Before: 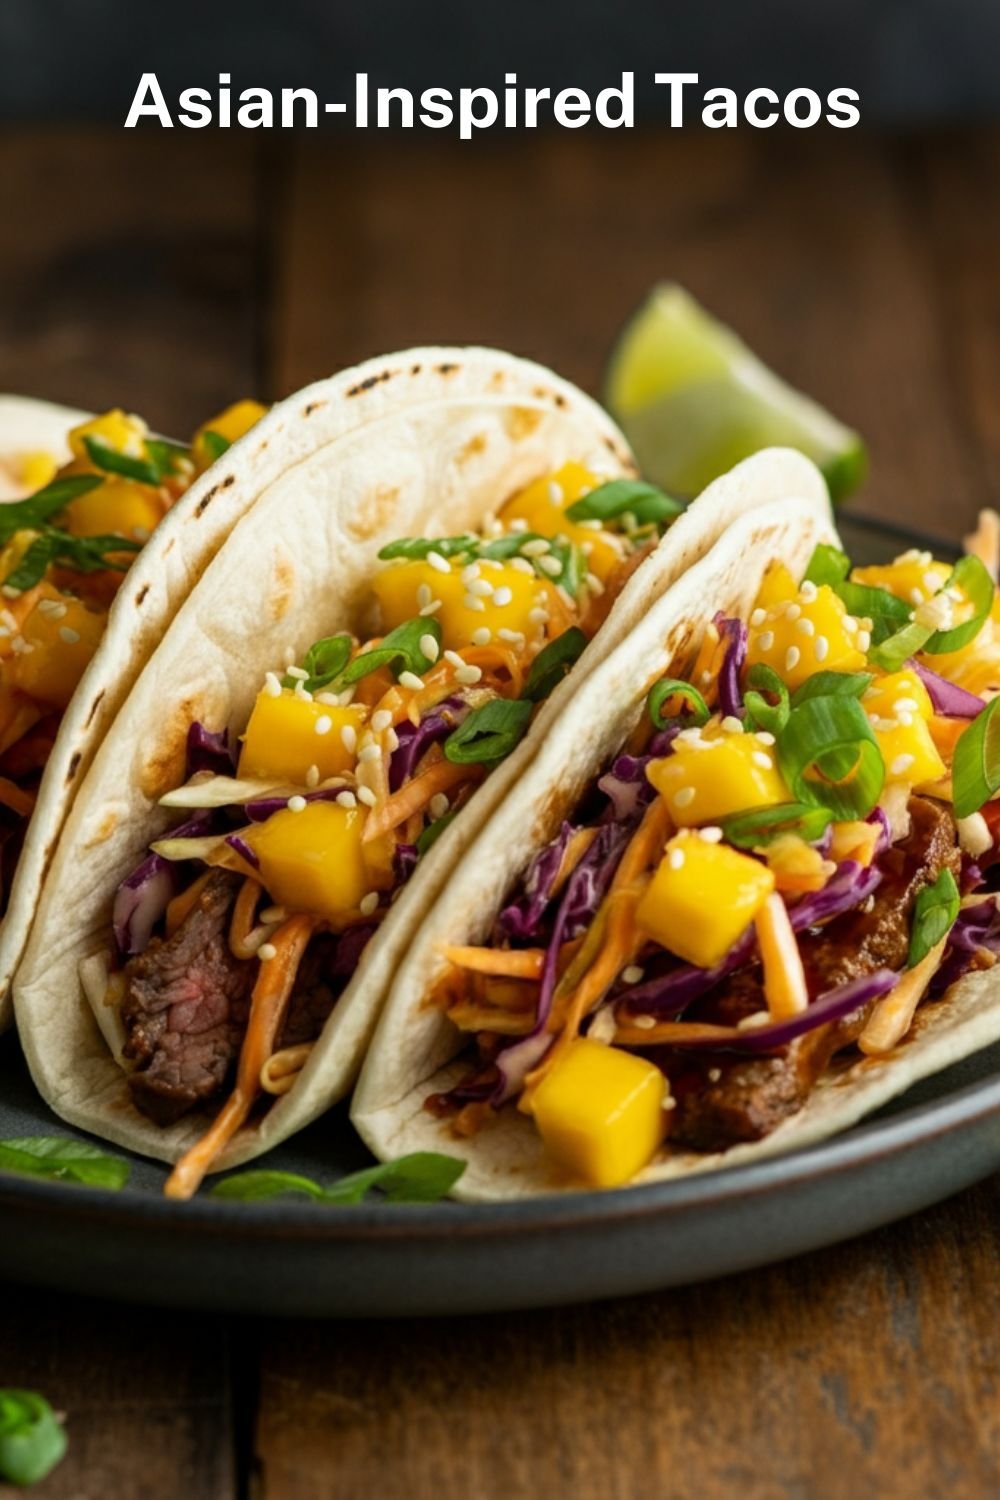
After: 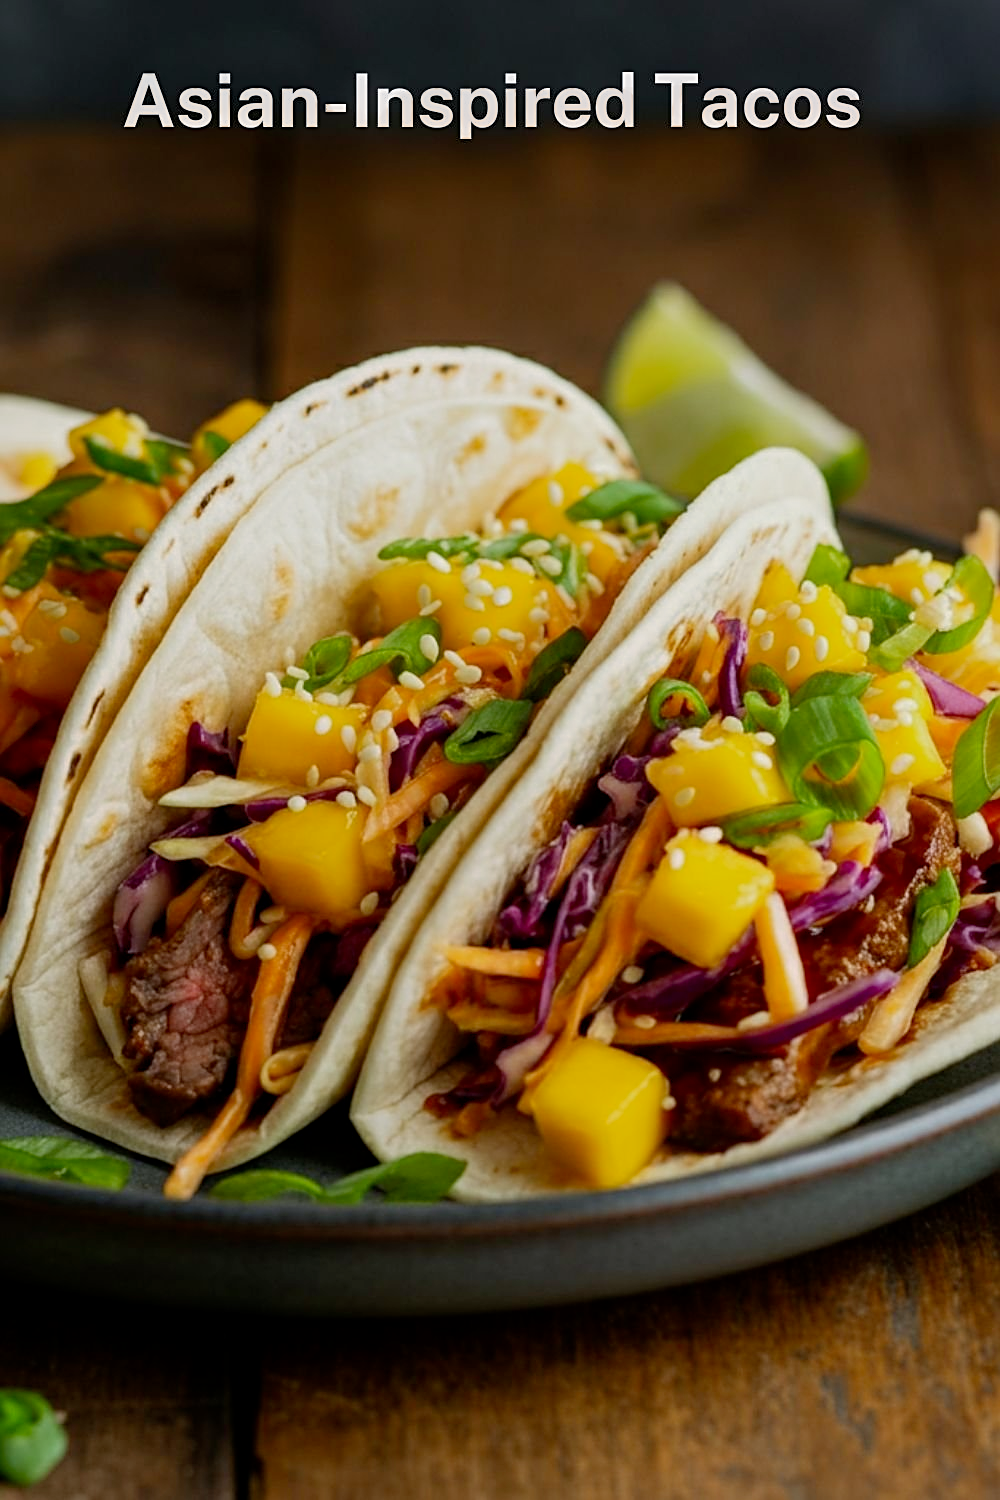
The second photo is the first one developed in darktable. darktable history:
white balance: red 0.98, blue 1.034
filmic rgb: black relative exposure -16 EV, threshold -0.33 EV, transition 3.19 EV, structure ↔ texture 100%, target black luminance 0%, hardness 7.57, latitude 72.96%, contrast 0.908, highlights saturation mix 10%, shadows ↔ highlights balance -0.38%, add noise in highlights 0, preserve chrominance no, color science v4 (2020), iterations of high-quality reconstruction 10, enable highlight reconstruction true
sharpen: on, module defaults
